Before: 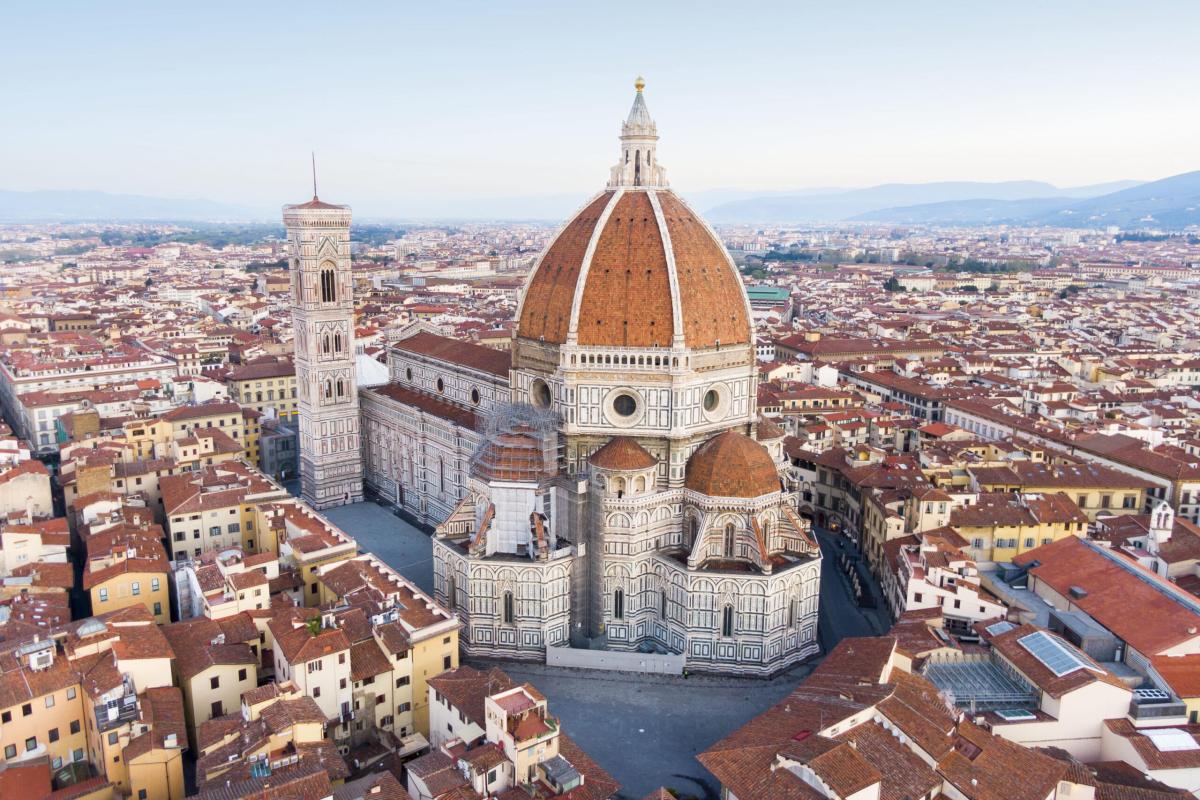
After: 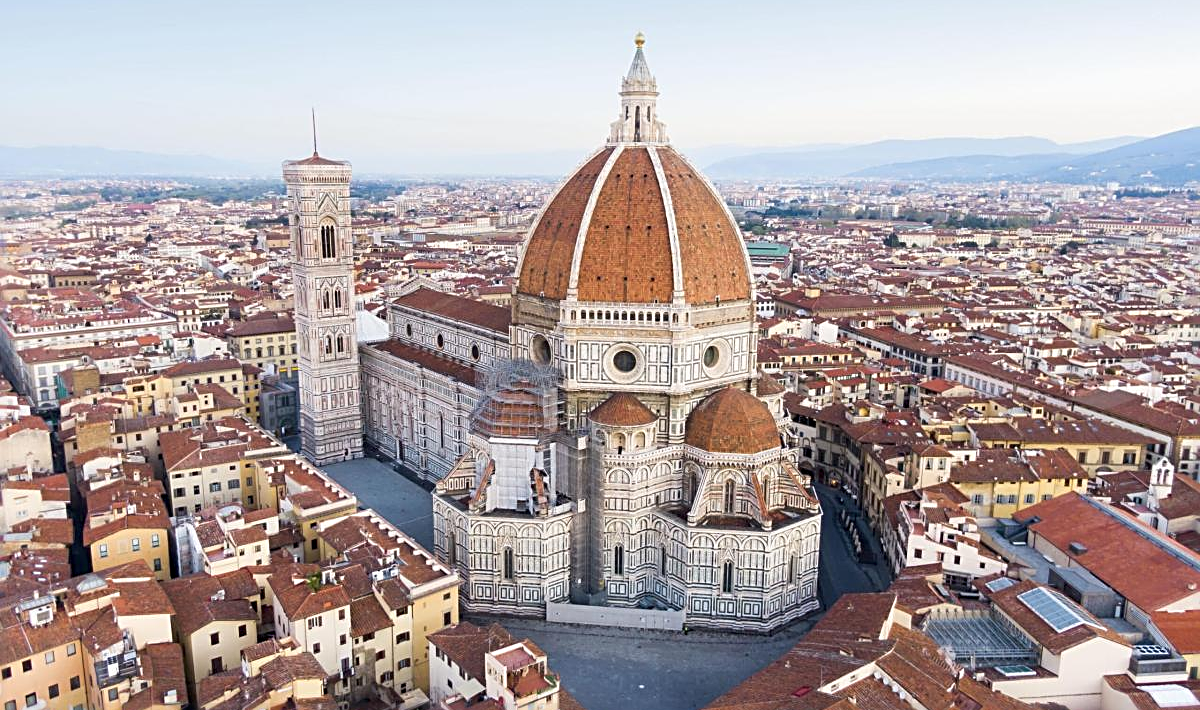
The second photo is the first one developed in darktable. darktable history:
crop and rotate: top 5.527%, bottom 5.611%
sharpen: radius 2.535, amount 0.617
